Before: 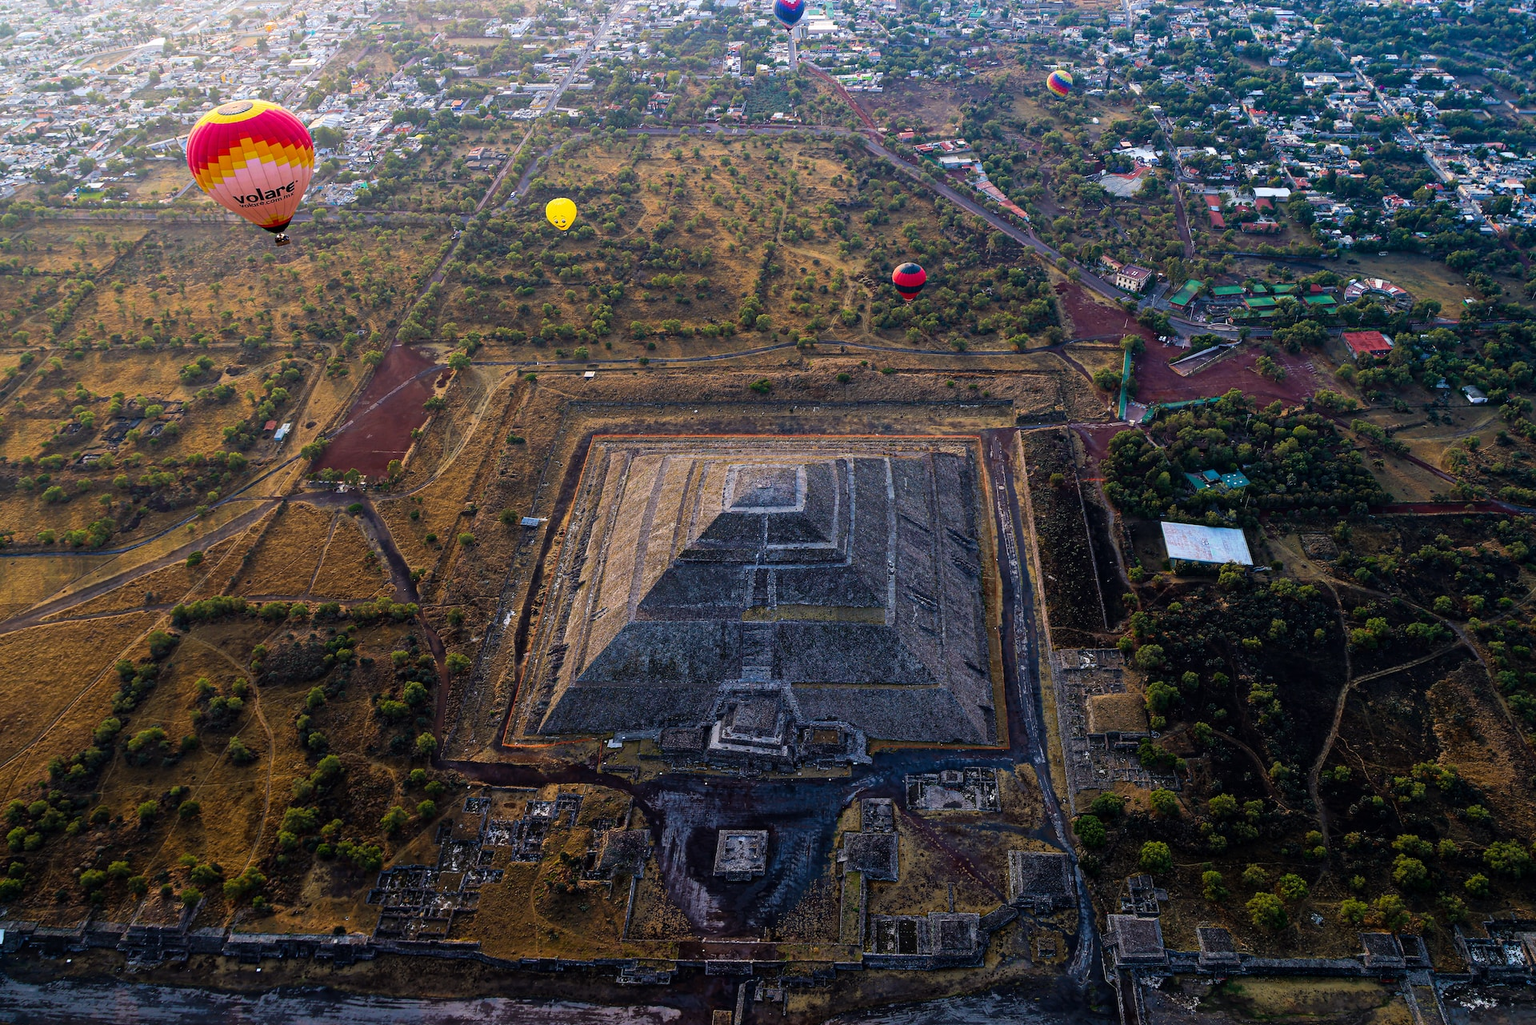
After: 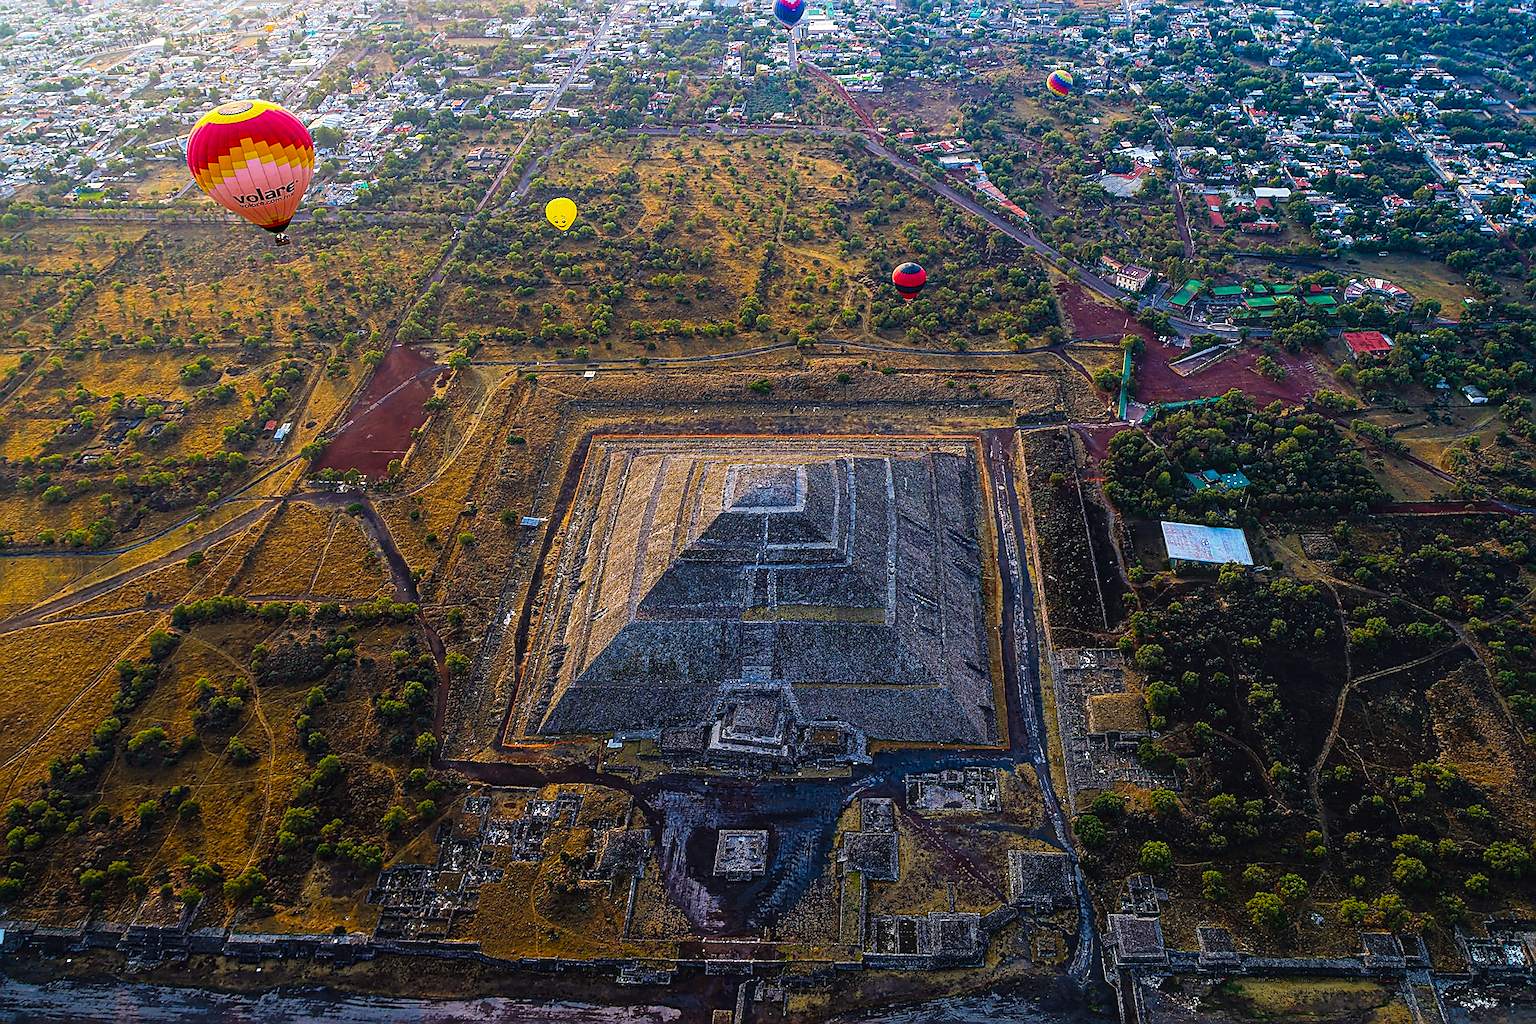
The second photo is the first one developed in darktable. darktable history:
color balance rgb: shadows lift › hue 85.42°, global offset › luminance 0.492%, perceptual saturation grading › global saturation 30.46%, global vibrance 22.039%
sharpen: radius 1.36, amount 1.235, threshold 0.776
local contrast: on, module defaults
color correction: highlights a* -2.7, highlights b* 2.41
